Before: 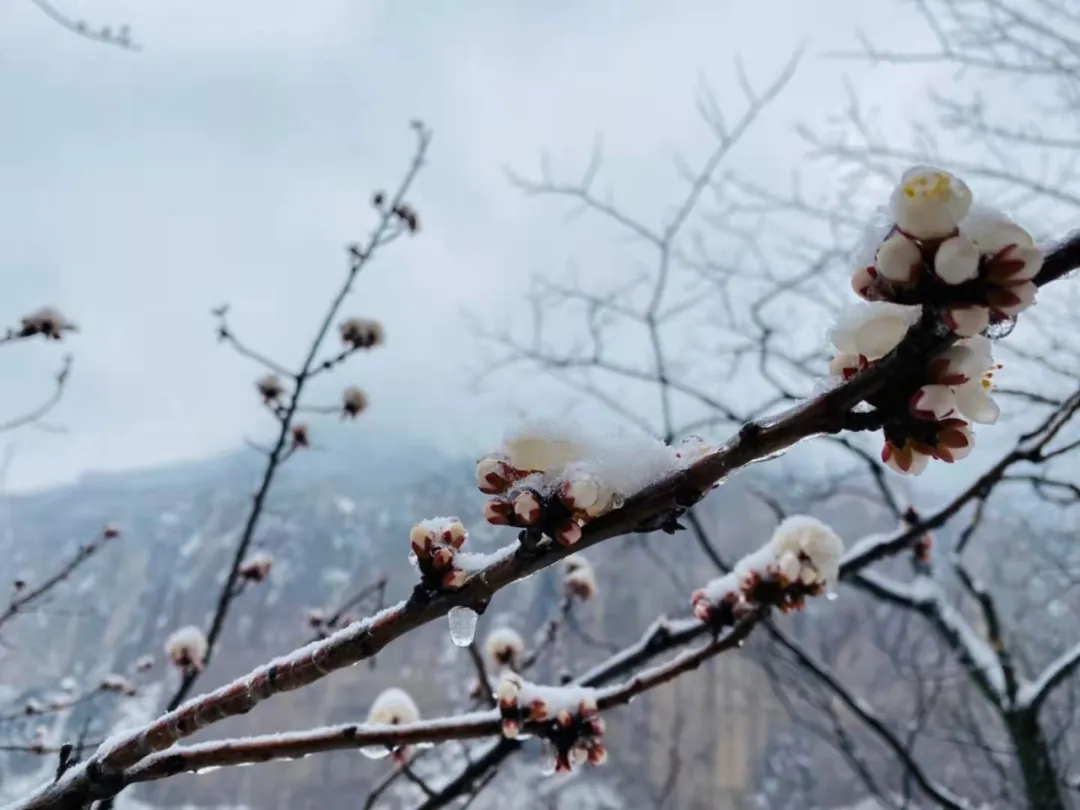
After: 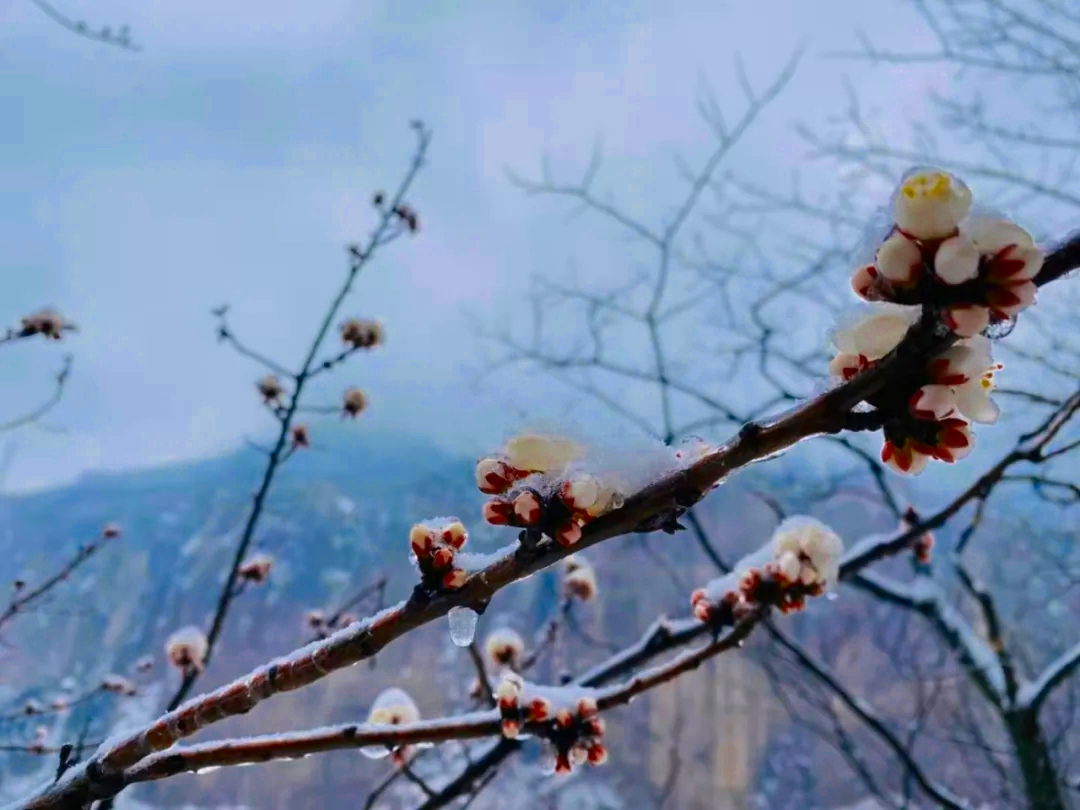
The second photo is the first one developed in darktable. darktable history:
color correction: highlights a* 1.57, highlights b* -1.86, saturation 2.45
color zones: curves: ch0 [(0, 0.5) (0.125, 0.4) (0.25, 0.5) (0.375, 0.4) (0.5, 0.4) (0.625, 0.35) (0.75, 0.35) (0.875, 0.5)]; ch1 [(0, 0.35) (0.125, 0.45) (0.25, 0.35) (0.375, 0.35) (0.5, 0.35) (0.625, 0.35) (0.75, 0.45) (0.875, 0.35)]; ch2 [(0, 0.6) (0.125, 0.5) (0.25, 0.5) (0.375, 0.6) (0.5, 0.6) (0.625, 0.5) (0.75, 0.5) (0.875, 0.5)]
